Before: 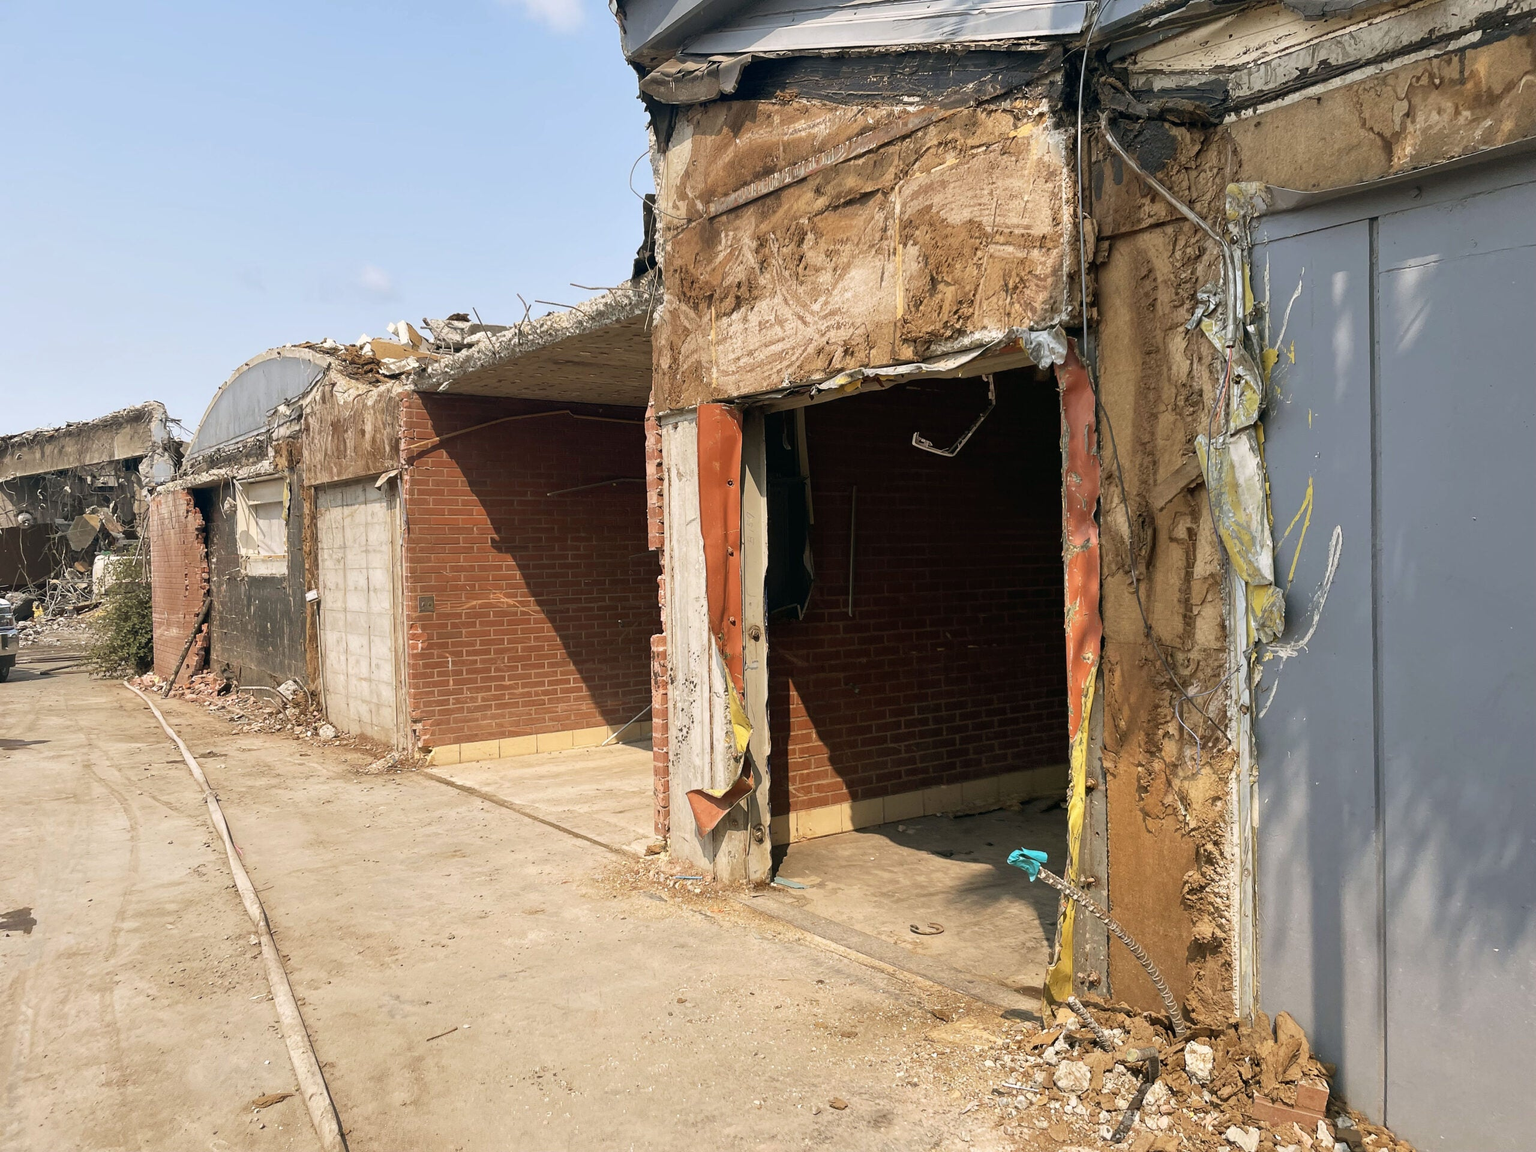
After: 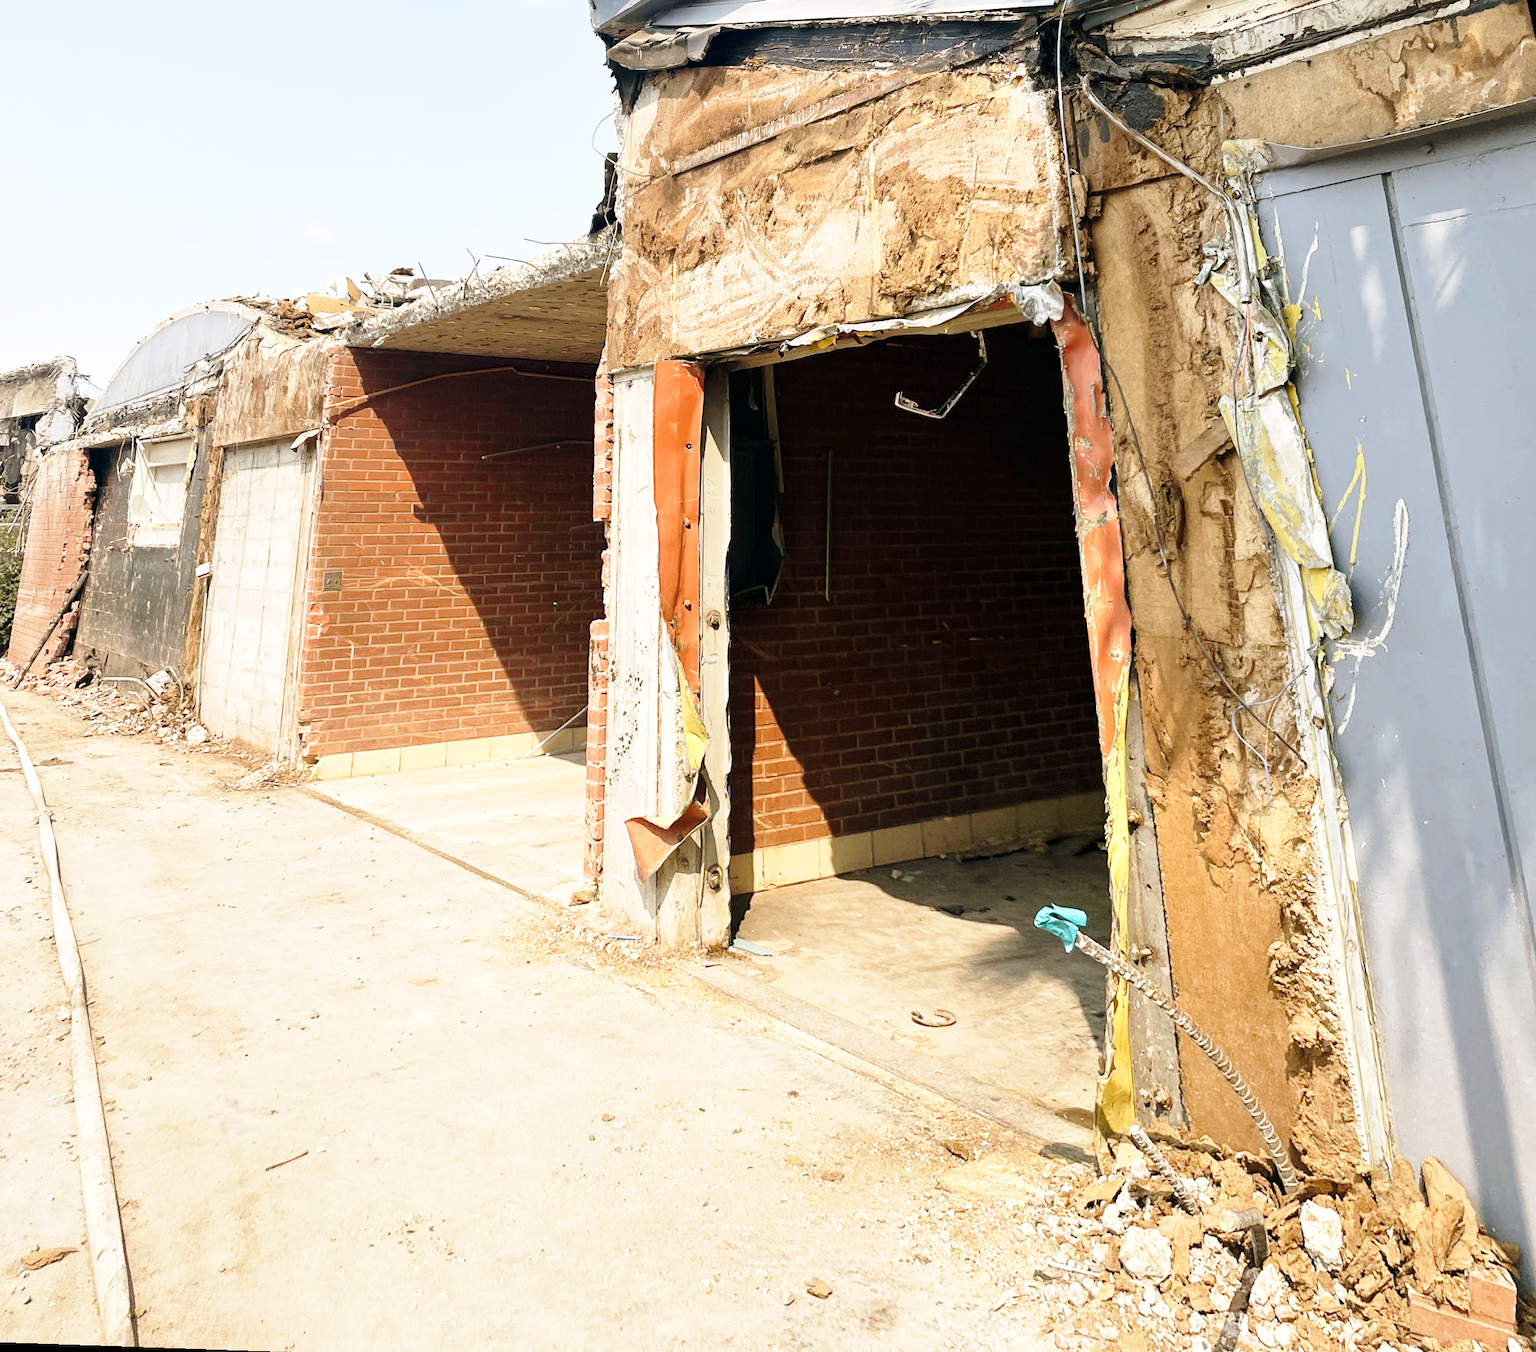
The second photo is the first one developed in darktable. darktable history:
rotate and perspective: rotation 0.72°, lens shift (vertical) -0.352, lens shift (horizontal) -0.051, crop left 0.152, crop right 0.859, crop top 0.019, crop bottom 0.964
base curve: curves: ch0 [(0, 0) (0.028, 0.03) (0.121, 0.232) (0.46, 0.748) (0.859, 0.968) (1, 1)], preserve colors none
exposure: black level correction 0.001, exposure 0.3 EV, compensate highlight preservation false
